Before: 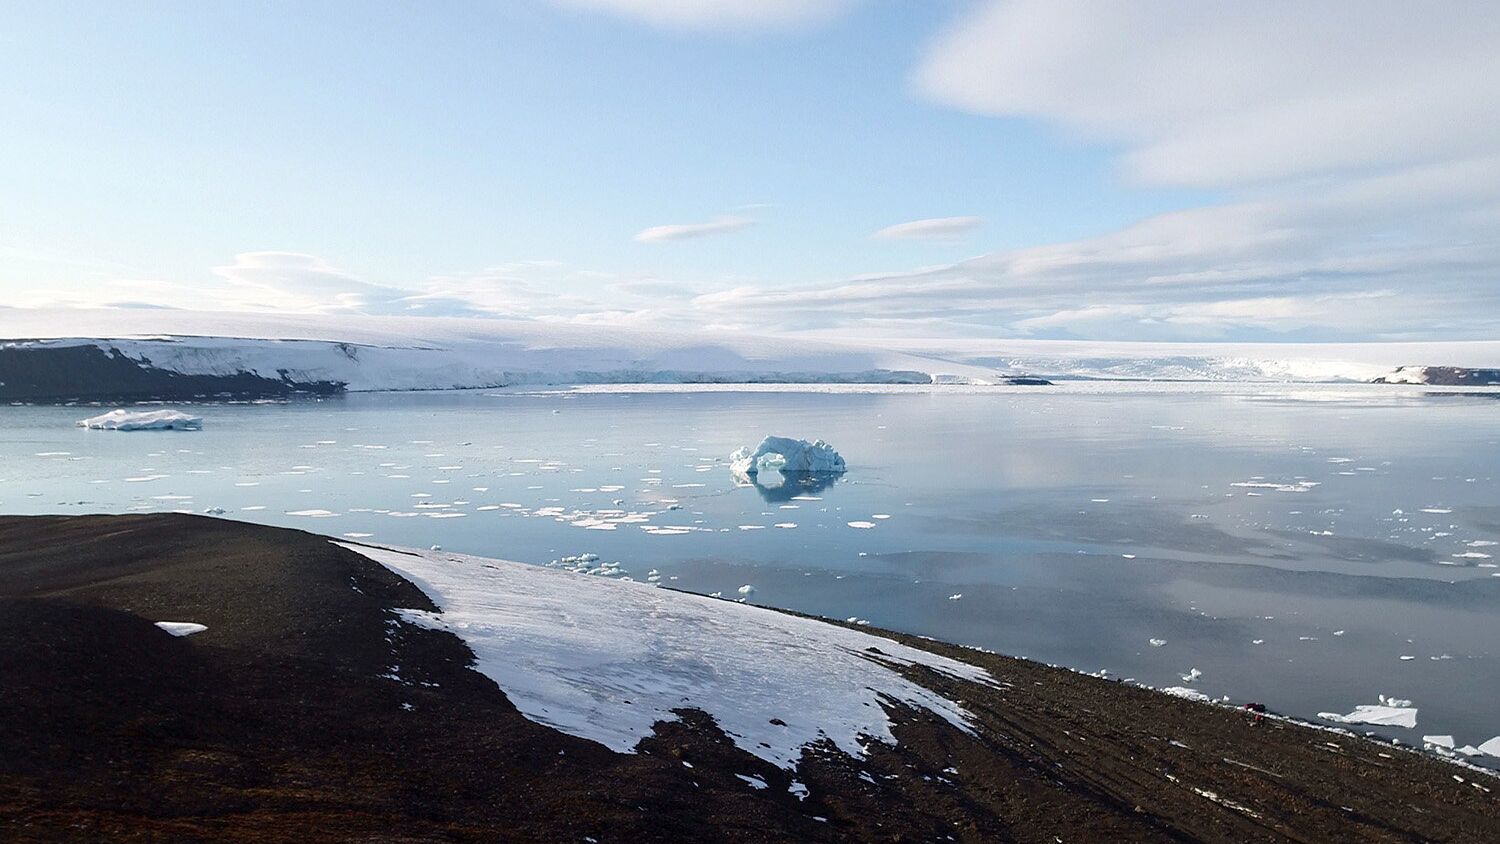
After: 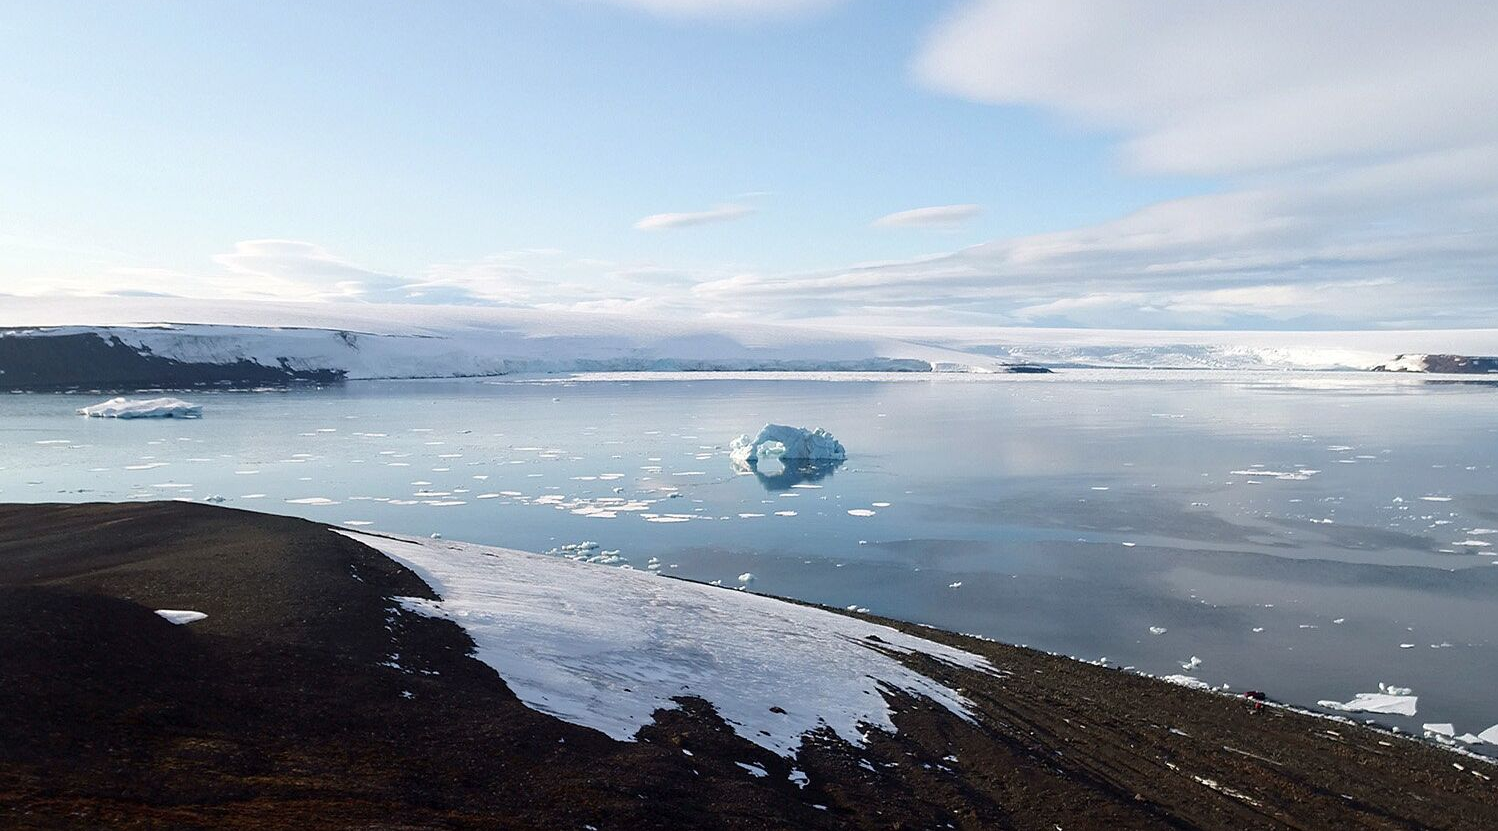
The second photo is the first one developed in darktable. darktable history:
crop: top 1.462%, right 0.098%
